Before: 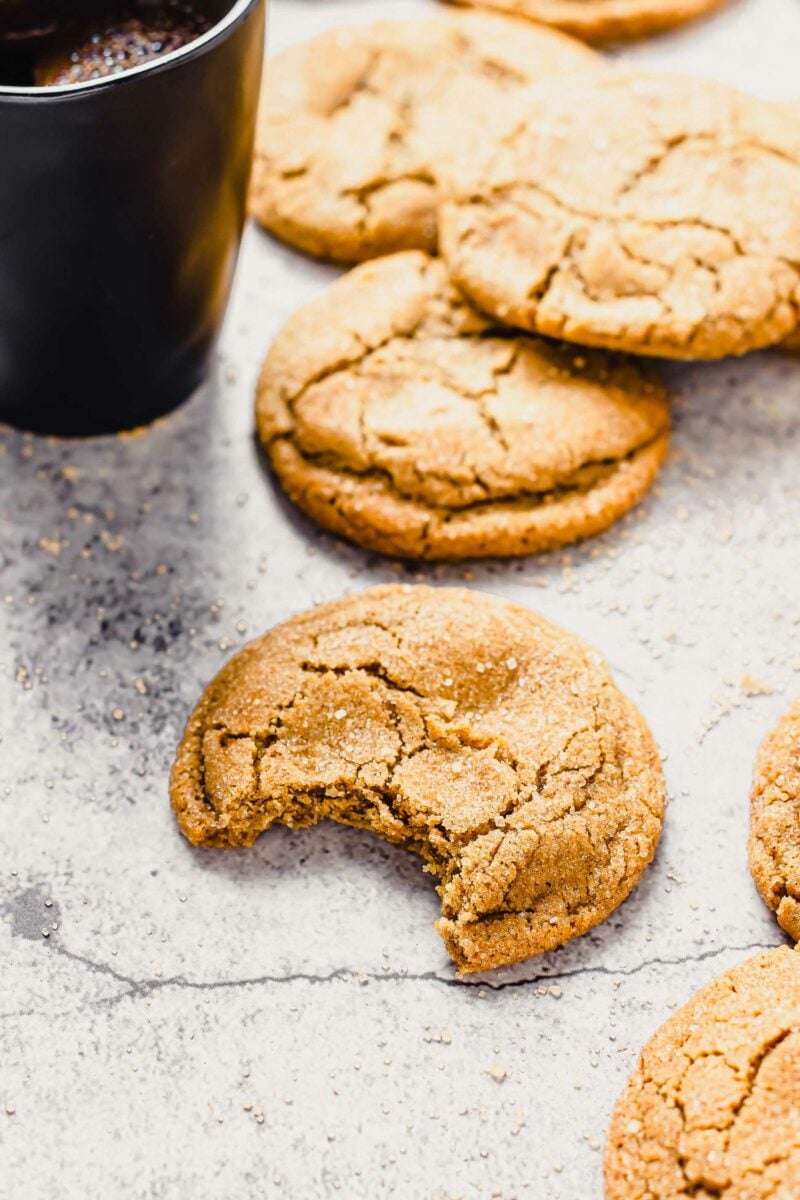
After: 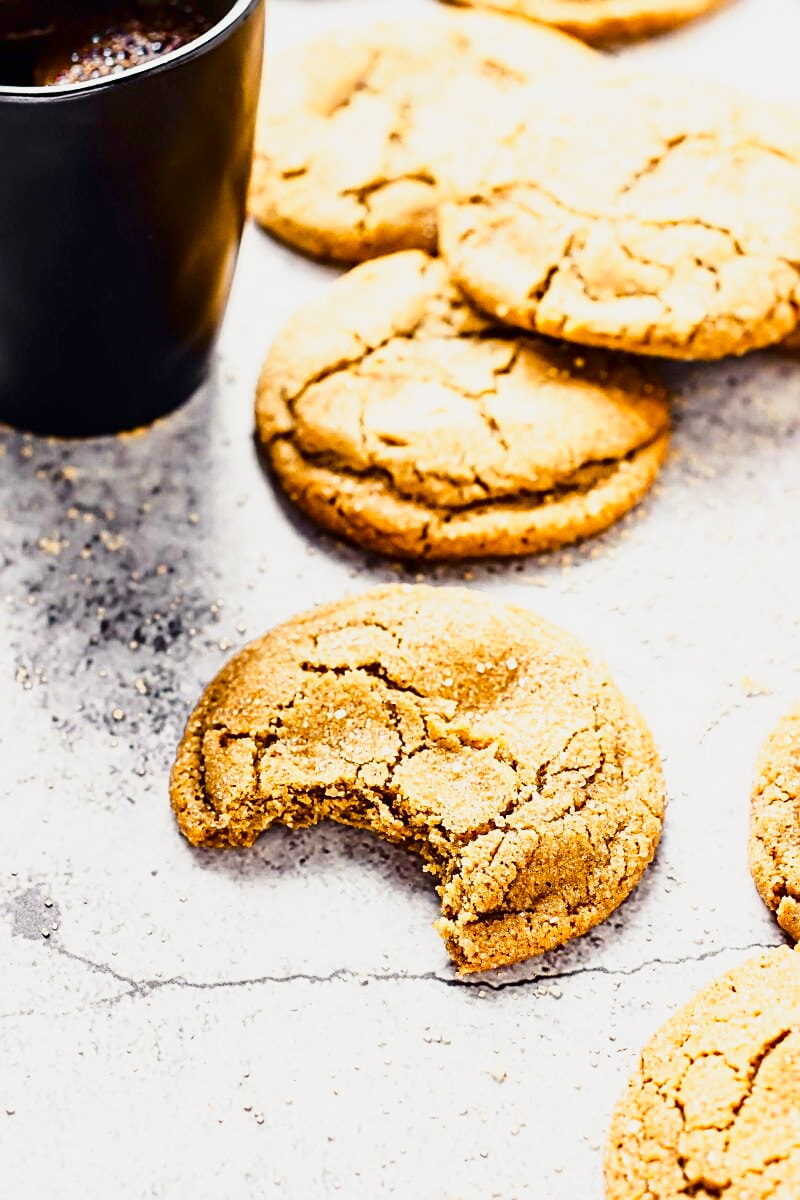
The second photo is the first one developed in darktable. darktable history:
sharpen: on, module defaults
contrast brightness saturation: contrast 0.2, brightness -0.11, saturation 0.1
base curve: curves: ch0 [(0, 0) (0.088, 0.125) (0.176, 0.251) (0.354, 0.501) (0.613, 0.749) (1, 0.877)], preserve colors none
